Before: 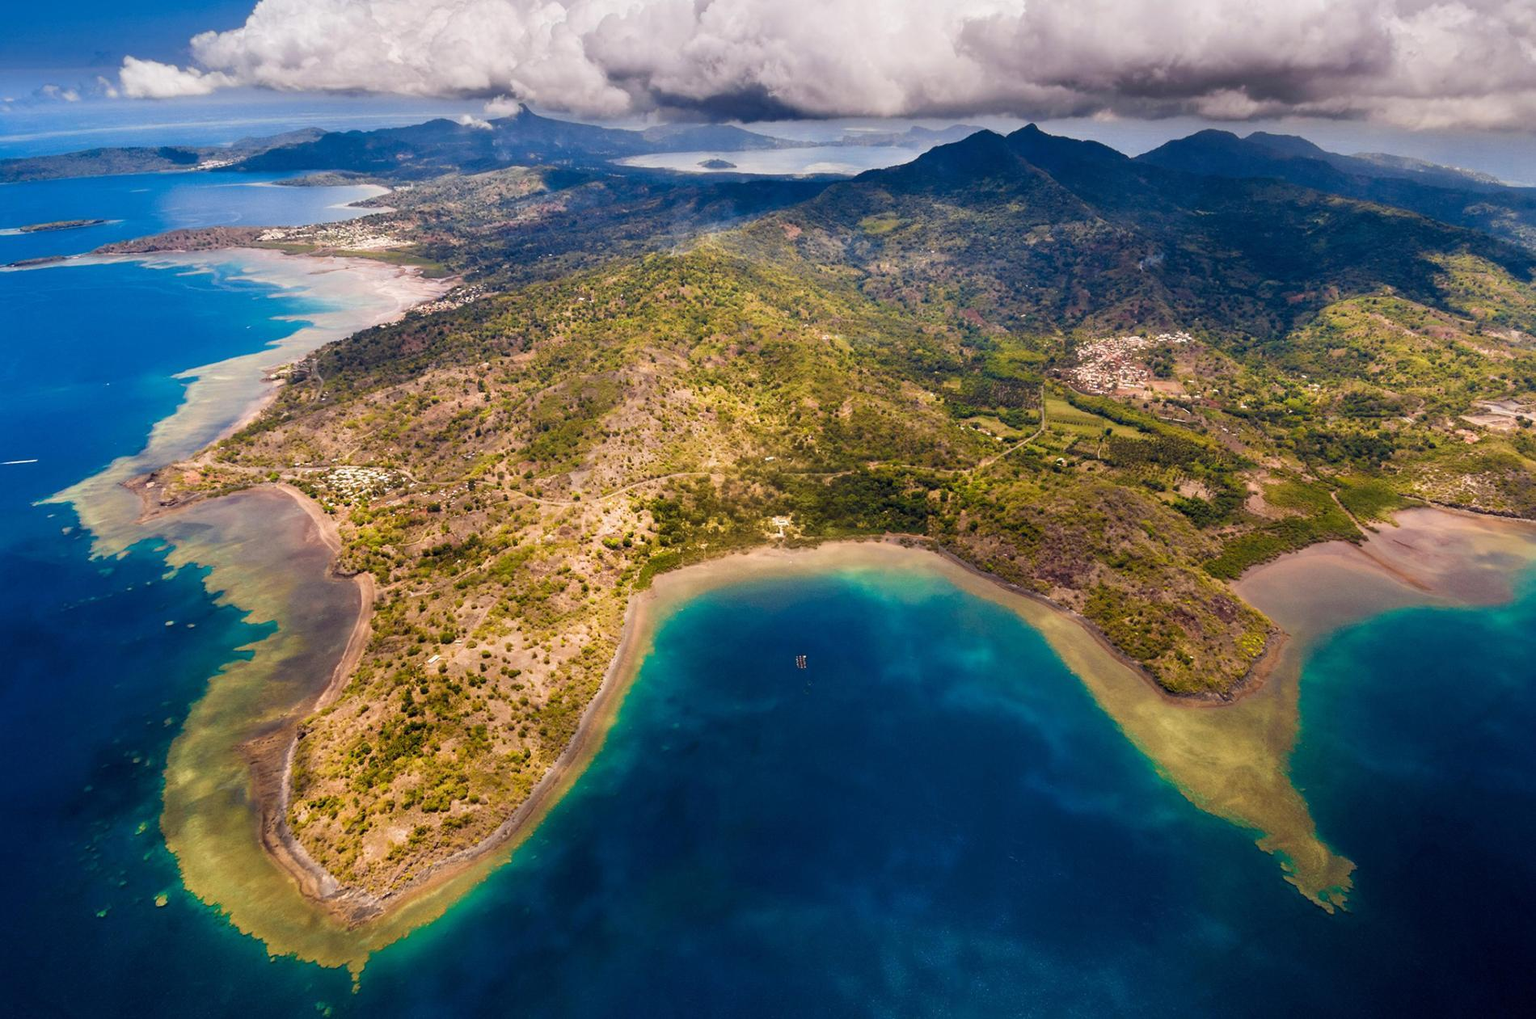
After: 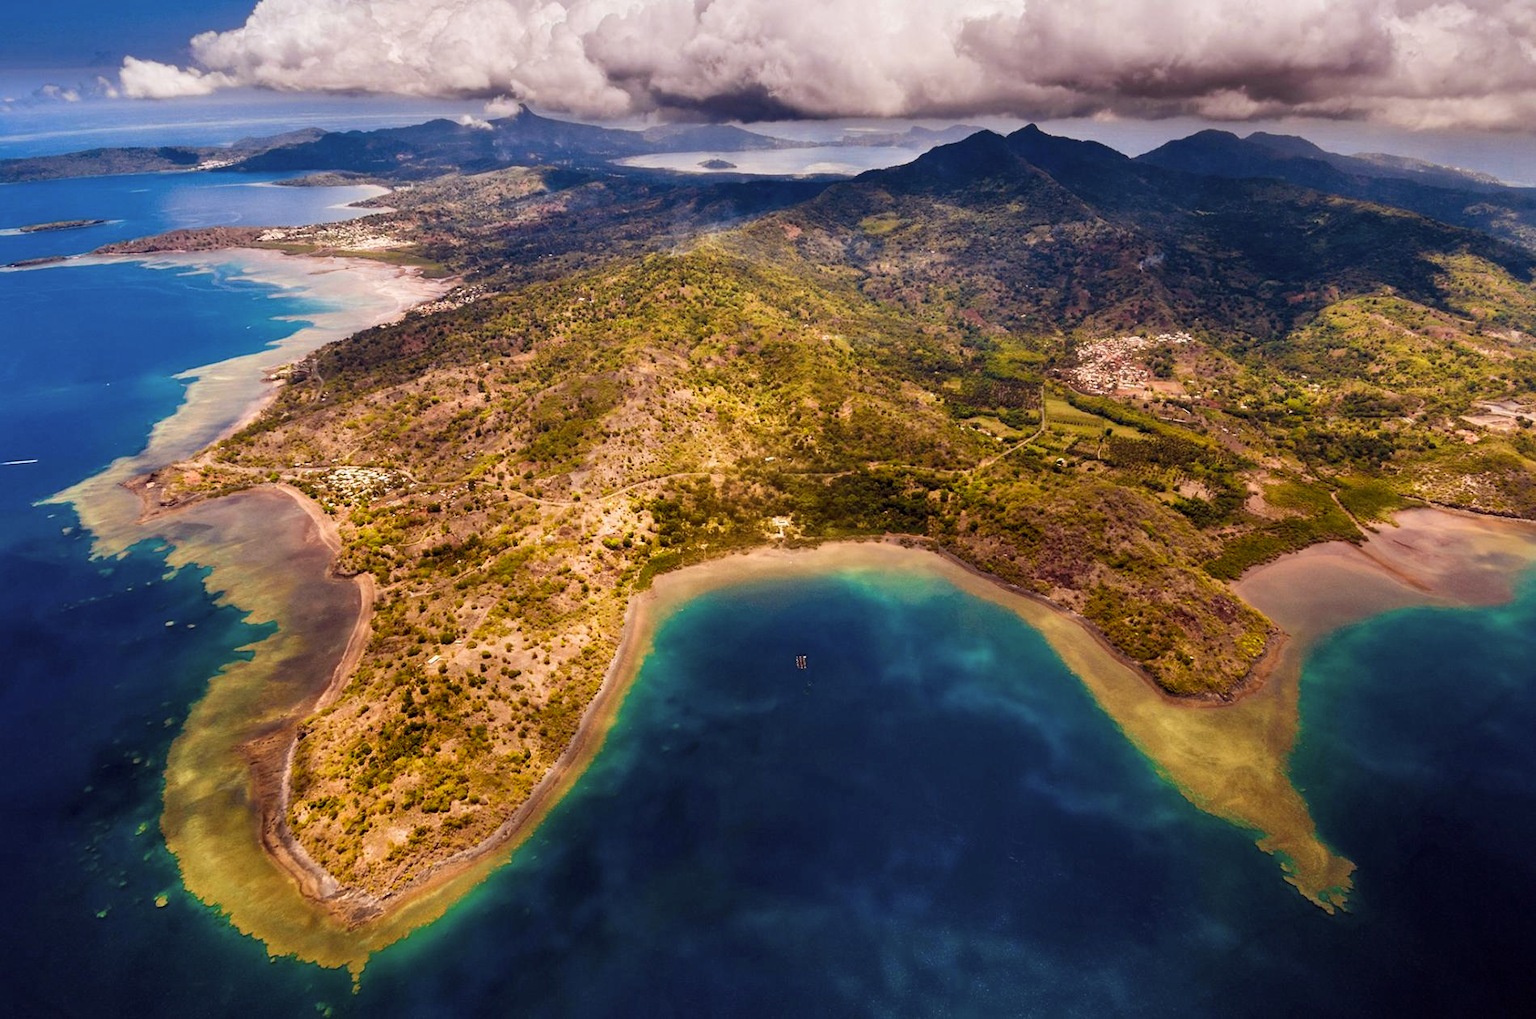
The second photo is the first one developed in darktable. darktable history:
rgb levels: mode RGB, independent channels, levels [[0, 0.5, 1], [0, 0.521, 1], [0, 0.536, 1]]
local contrast: mode bilateral grid, contrast 20, coarseness 50, detail 120%, midtone range 0.2
